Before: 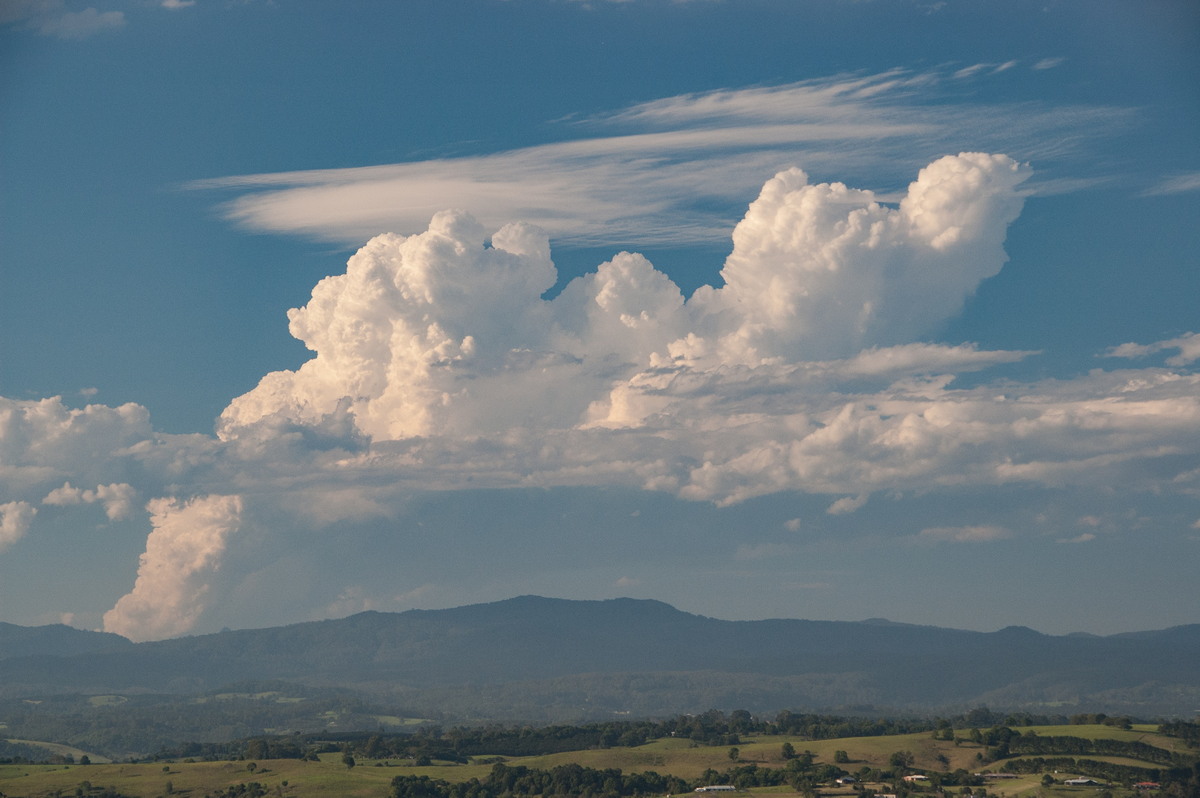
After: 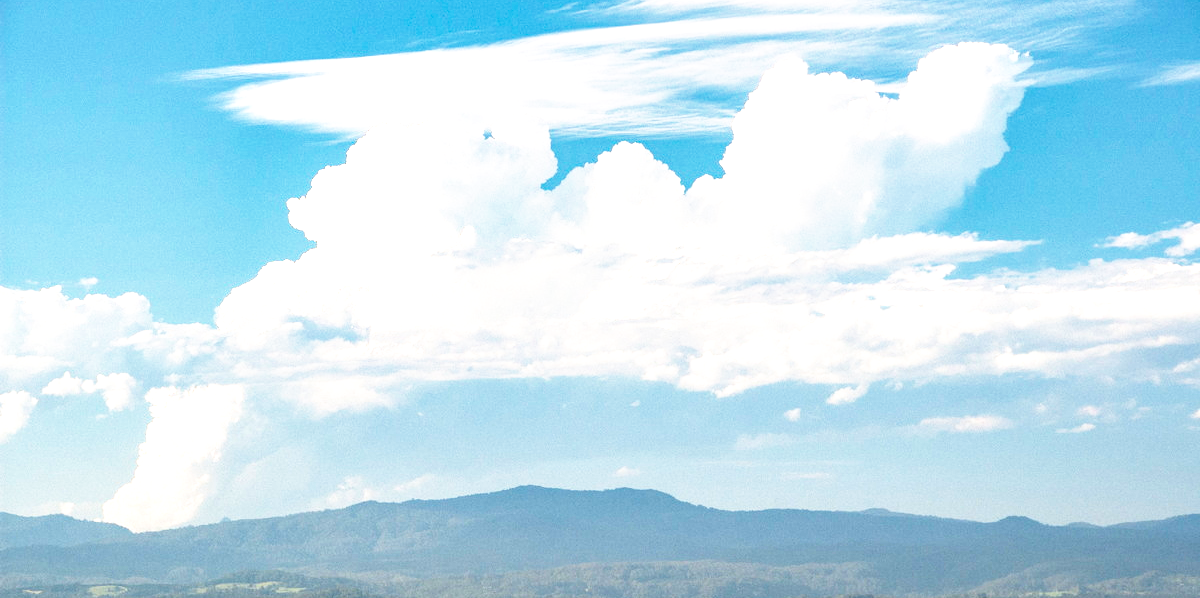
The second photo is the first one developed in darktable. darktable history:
crop: top 13.787%, bottom 11.272%
exposure: black level correction 0.001, exposure 0.499 EV, compensate exposure bias true, compensate highlight preservation false
local contrast: detail 130%
color balance rgb: linear chroma grading › global chroma 15%, perceptual saturation grading › global saturation 7.463%, perceptual saturation grading › shadows 4.794%, perceptual brilliance grading › global brilliance 10.945%
base curve: curves: ch0 [(0, 0) (0.495, 0.917) (1, 1)], preserve colors none
